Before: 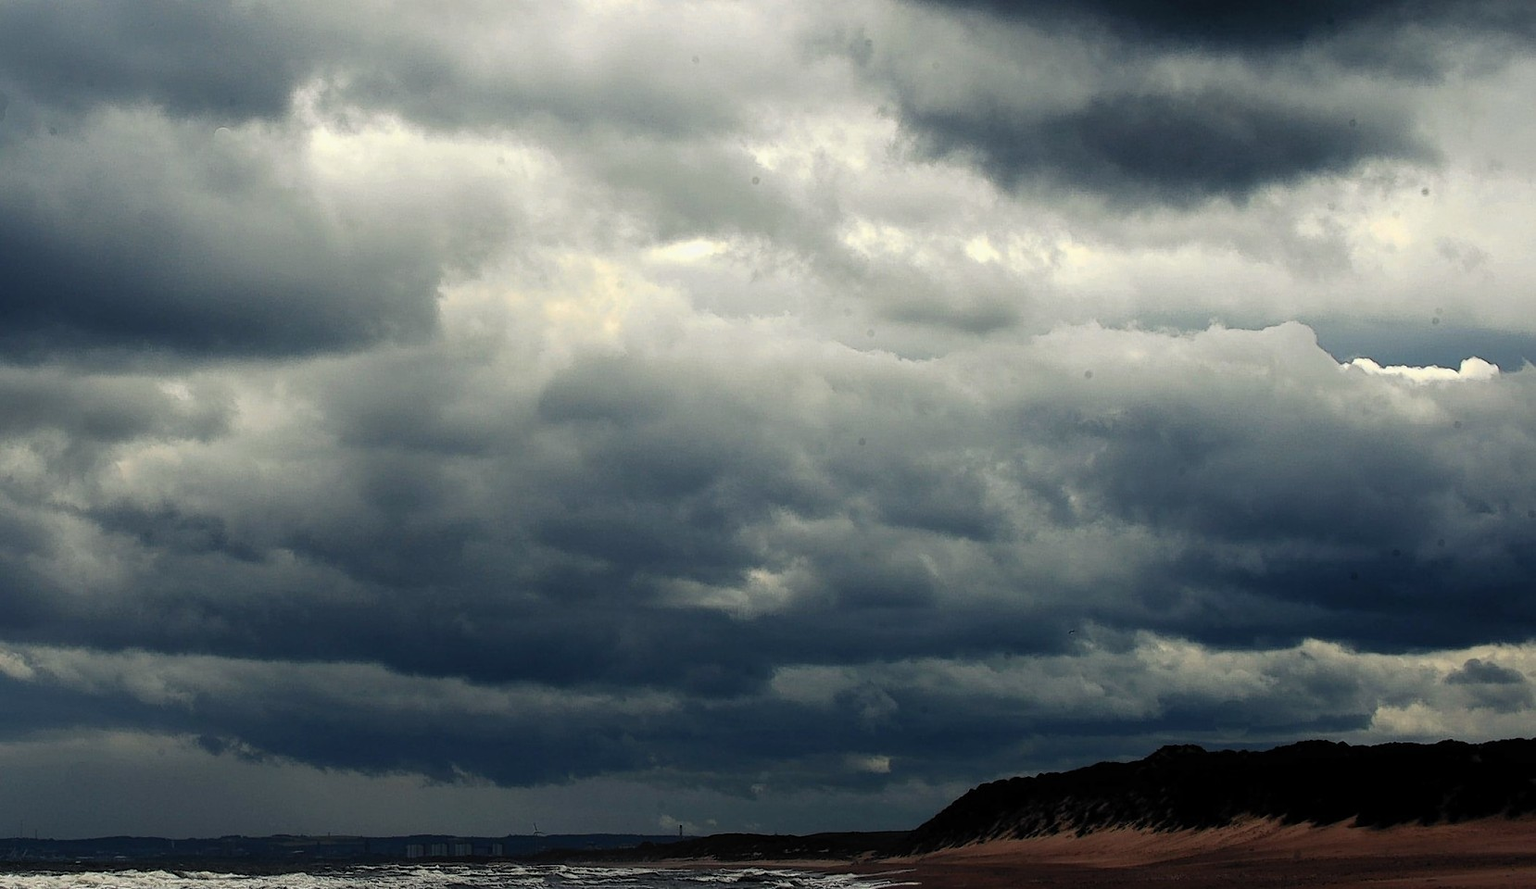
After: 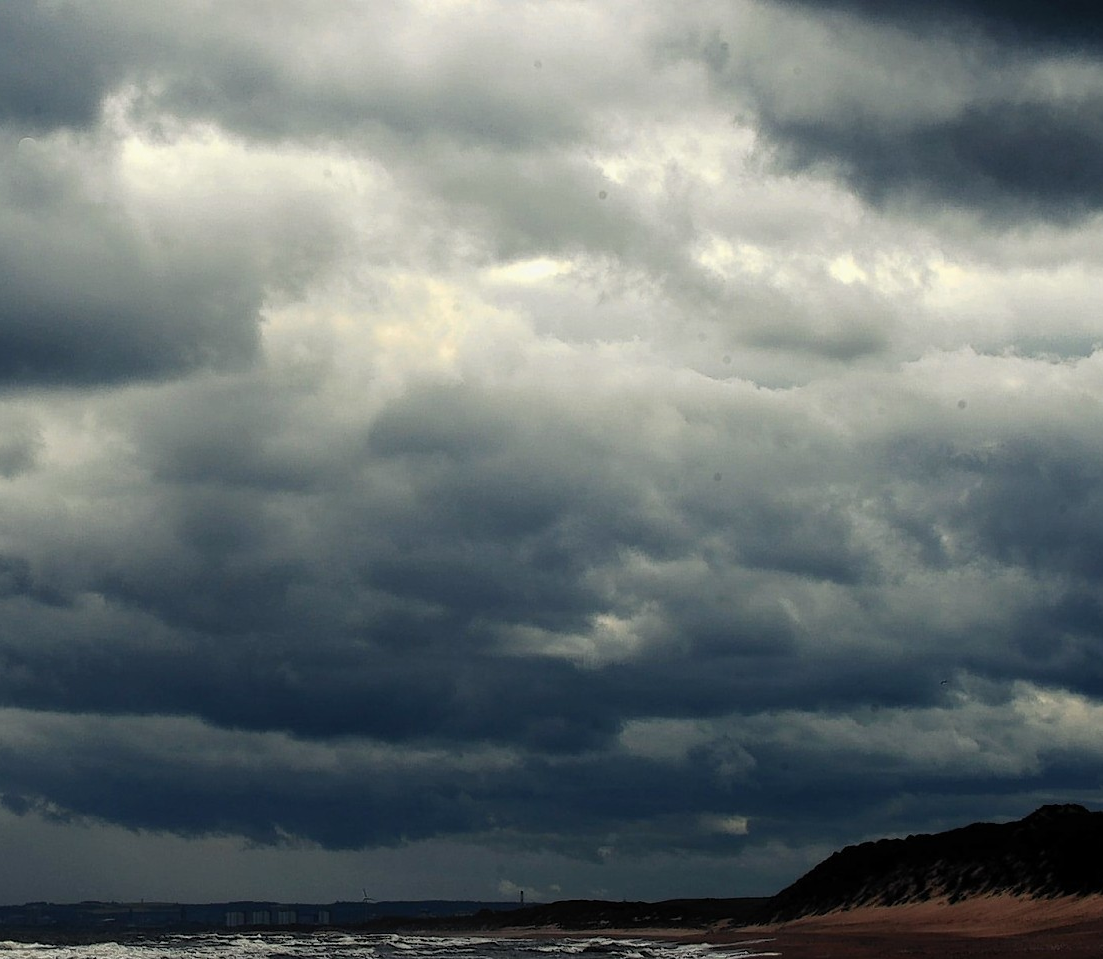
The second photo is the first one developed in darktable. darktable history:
crop and rotate: left 12.88%, right 20.55%
color zones: curves: ch2 [(0, 0.5) (0.143, 0.5) (0.286, 0.489) (0.415, 0.421) (0.571, 0.5) (0.714, 0.5) (0.857, 0.5) (1, 0.5)]
